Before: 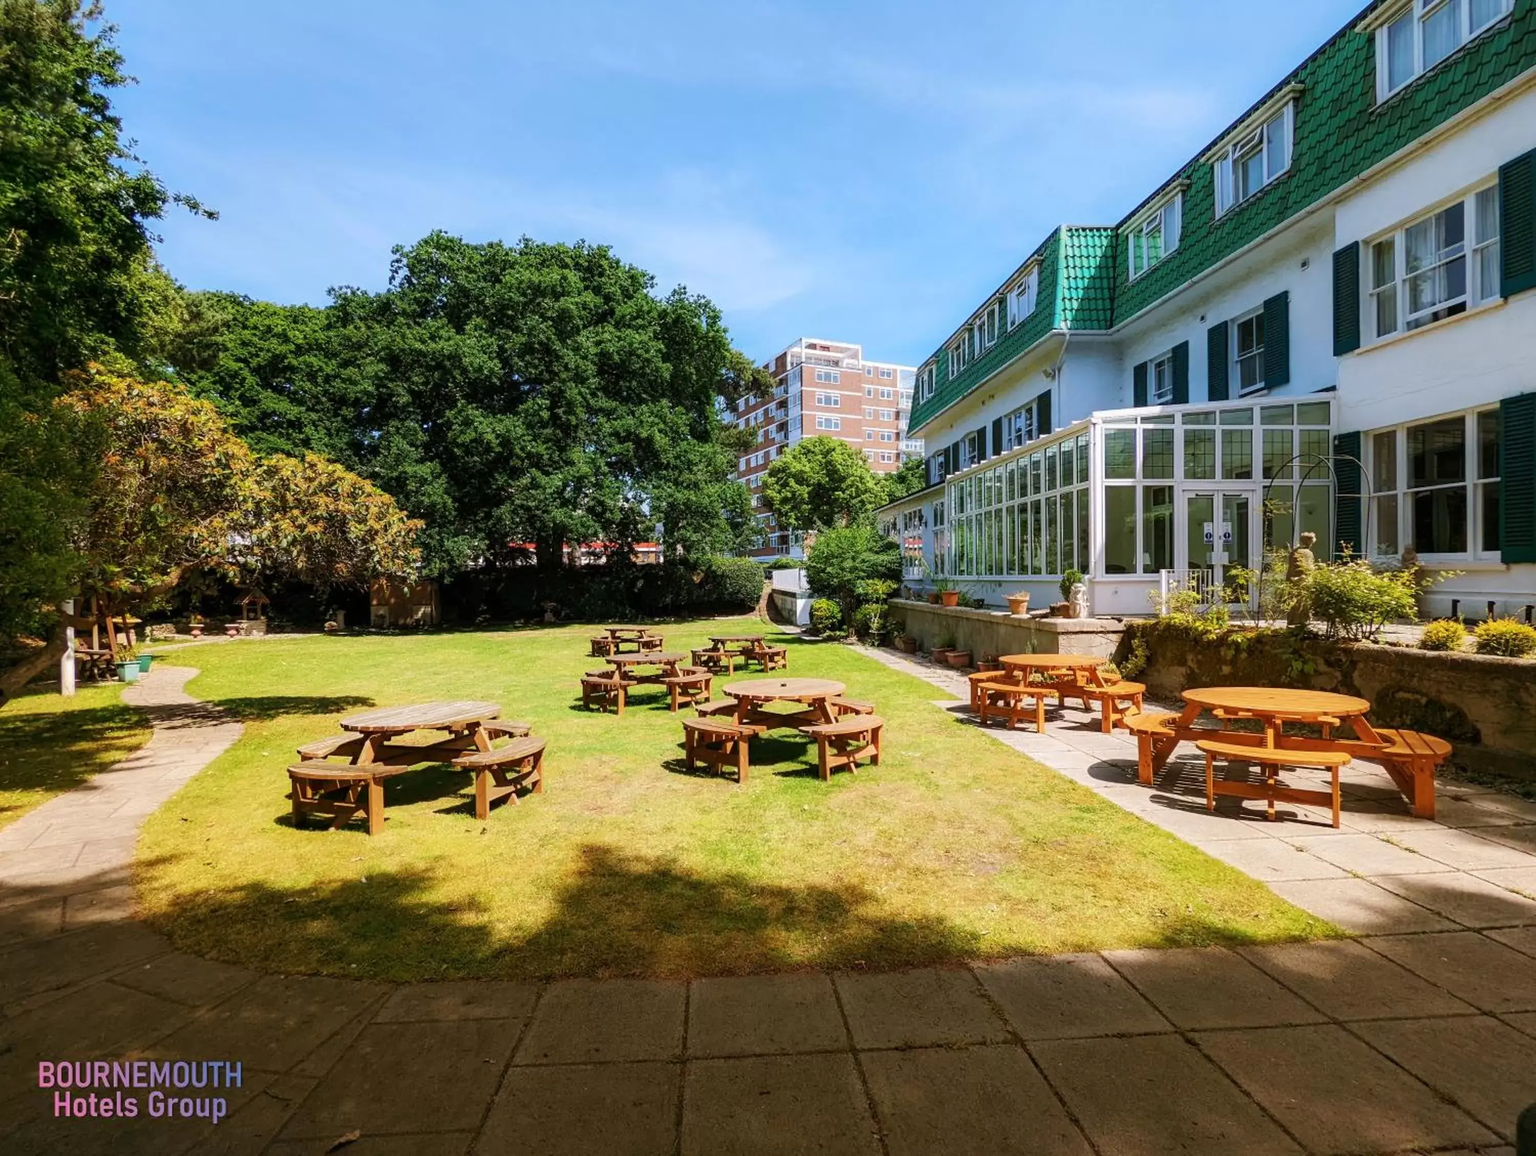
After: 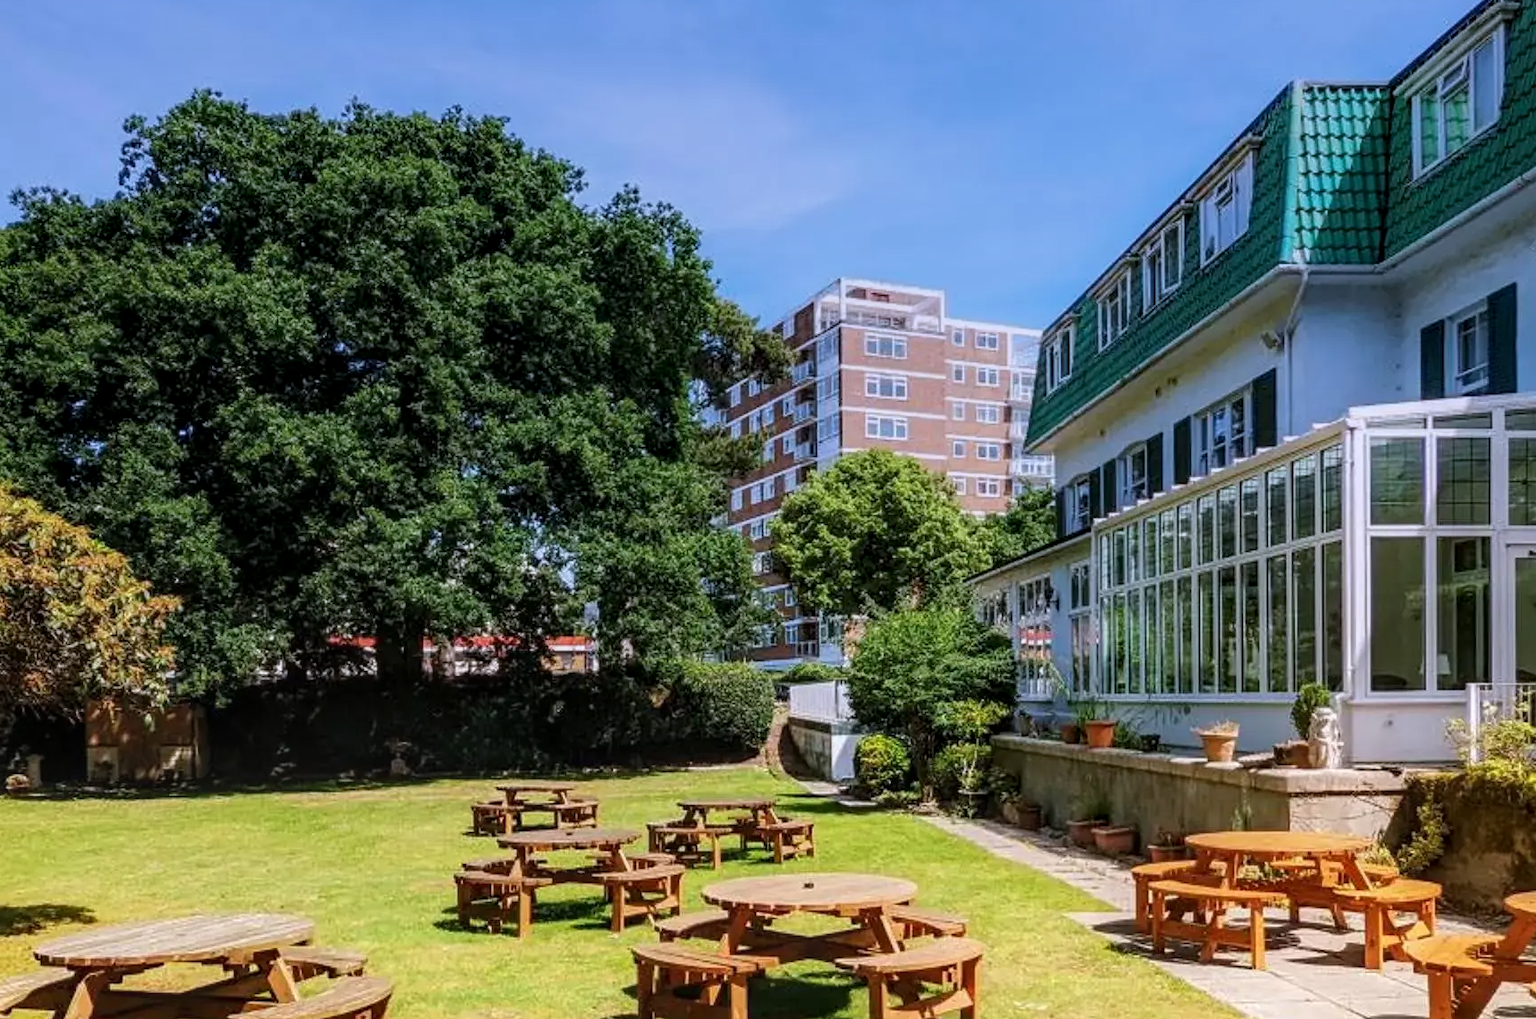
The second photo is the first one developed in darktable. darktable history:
crop: left 20.932%, top 15.471%, right 21.848%, bottom 34.081%
local contrast: on, module defaults
tone equalizer: on, module defaults
graduated density: hue 238.83°, saturation 50%
